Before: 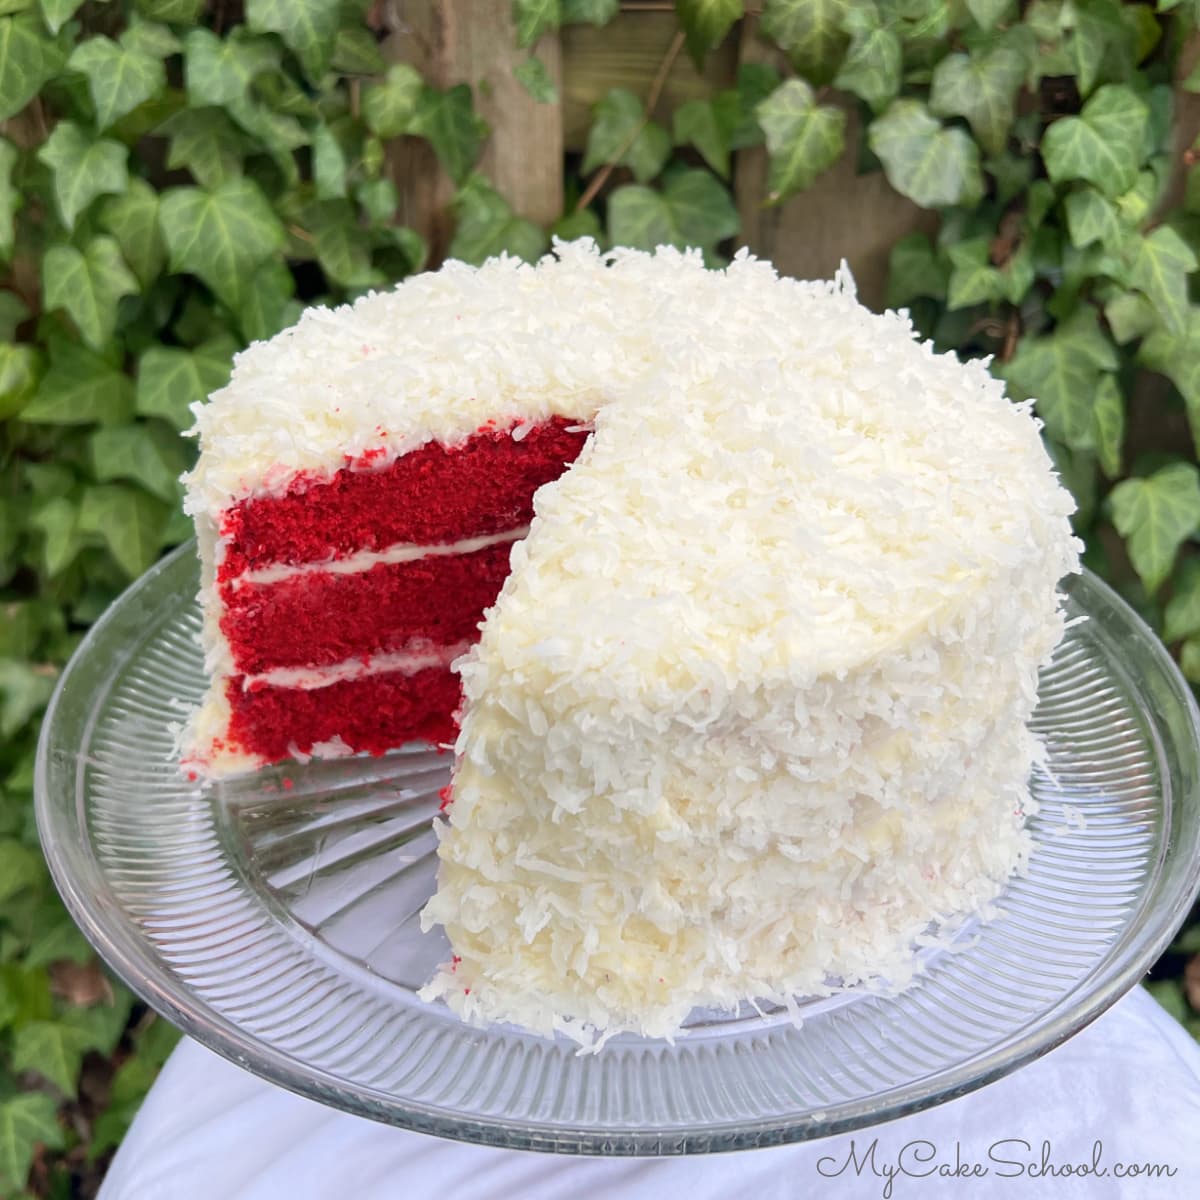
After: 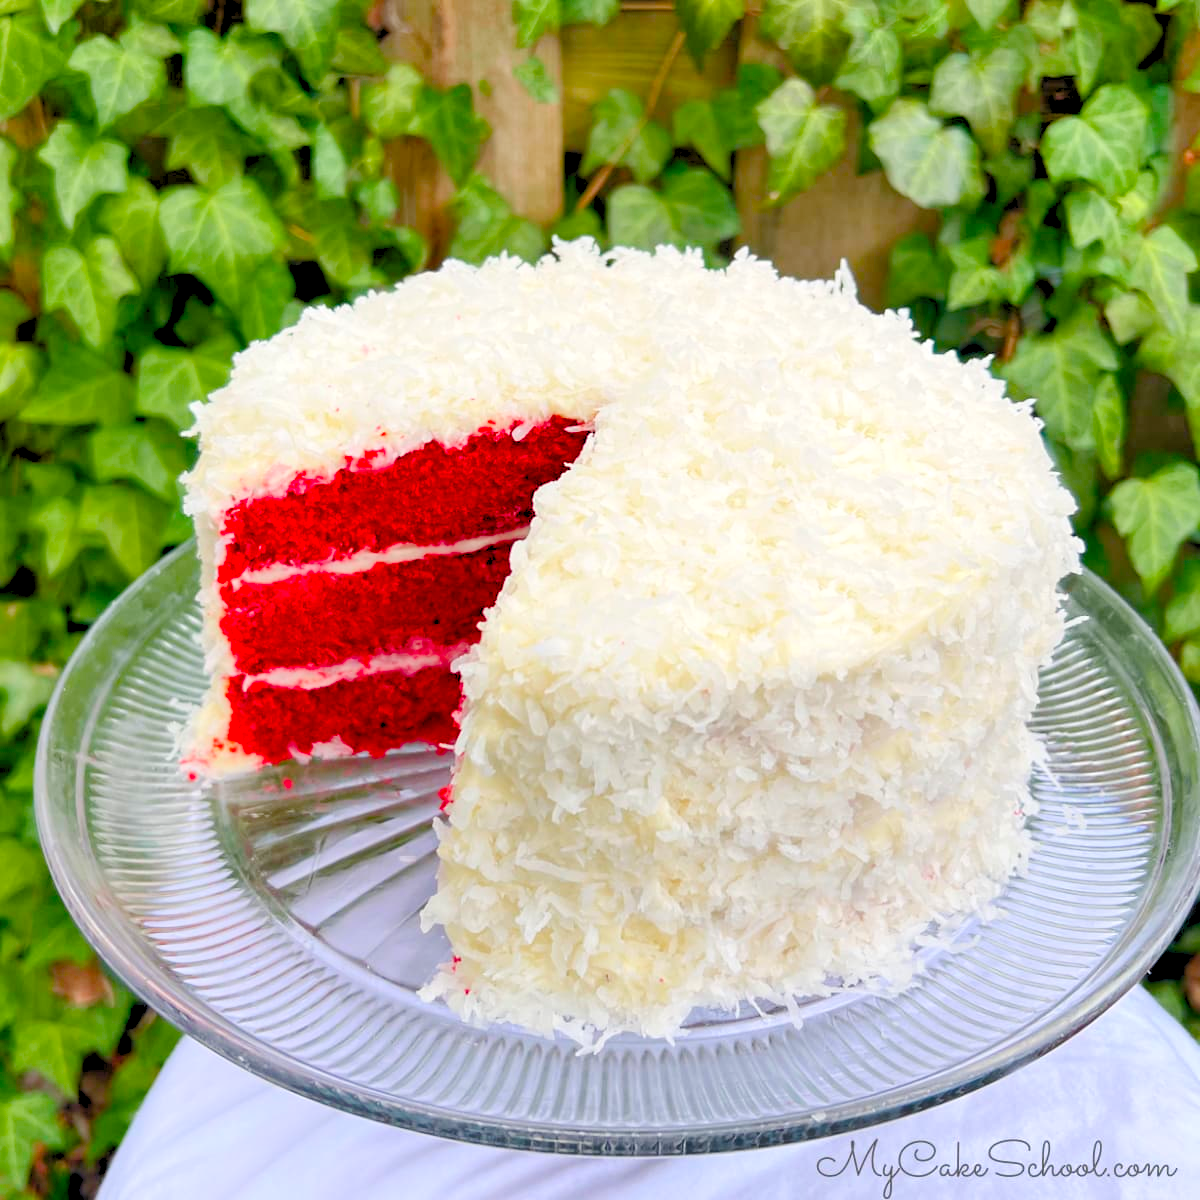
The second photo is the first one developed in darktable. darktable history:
levels: levels [0.072, 0.414, 0.976]
color balance rgb: linear chroma grading › global chroma 14.938%, perceptual saturation grading › global saturation 0.157%, perceptual saturation grading › mid-tones 6.442%, perceptual saturation grading › shadows 72.225%
shadows and highlights: radius 266.18, highlights color adjustment 0.098%, soften with gaussian
